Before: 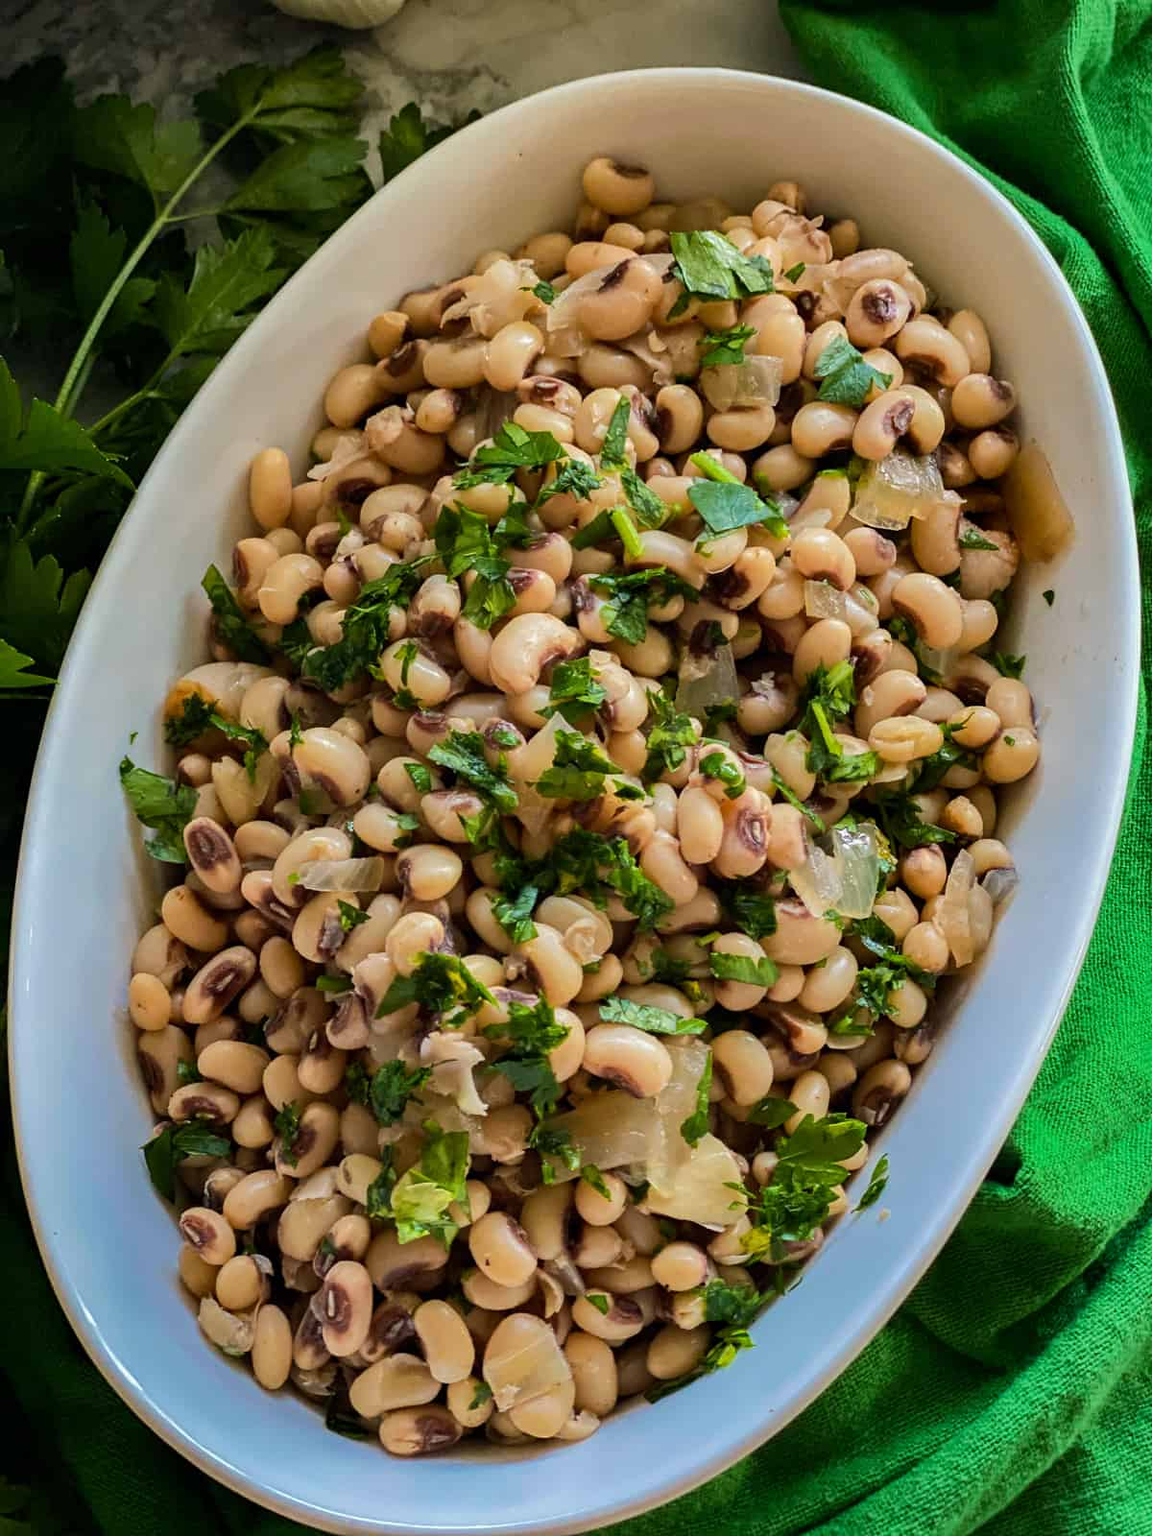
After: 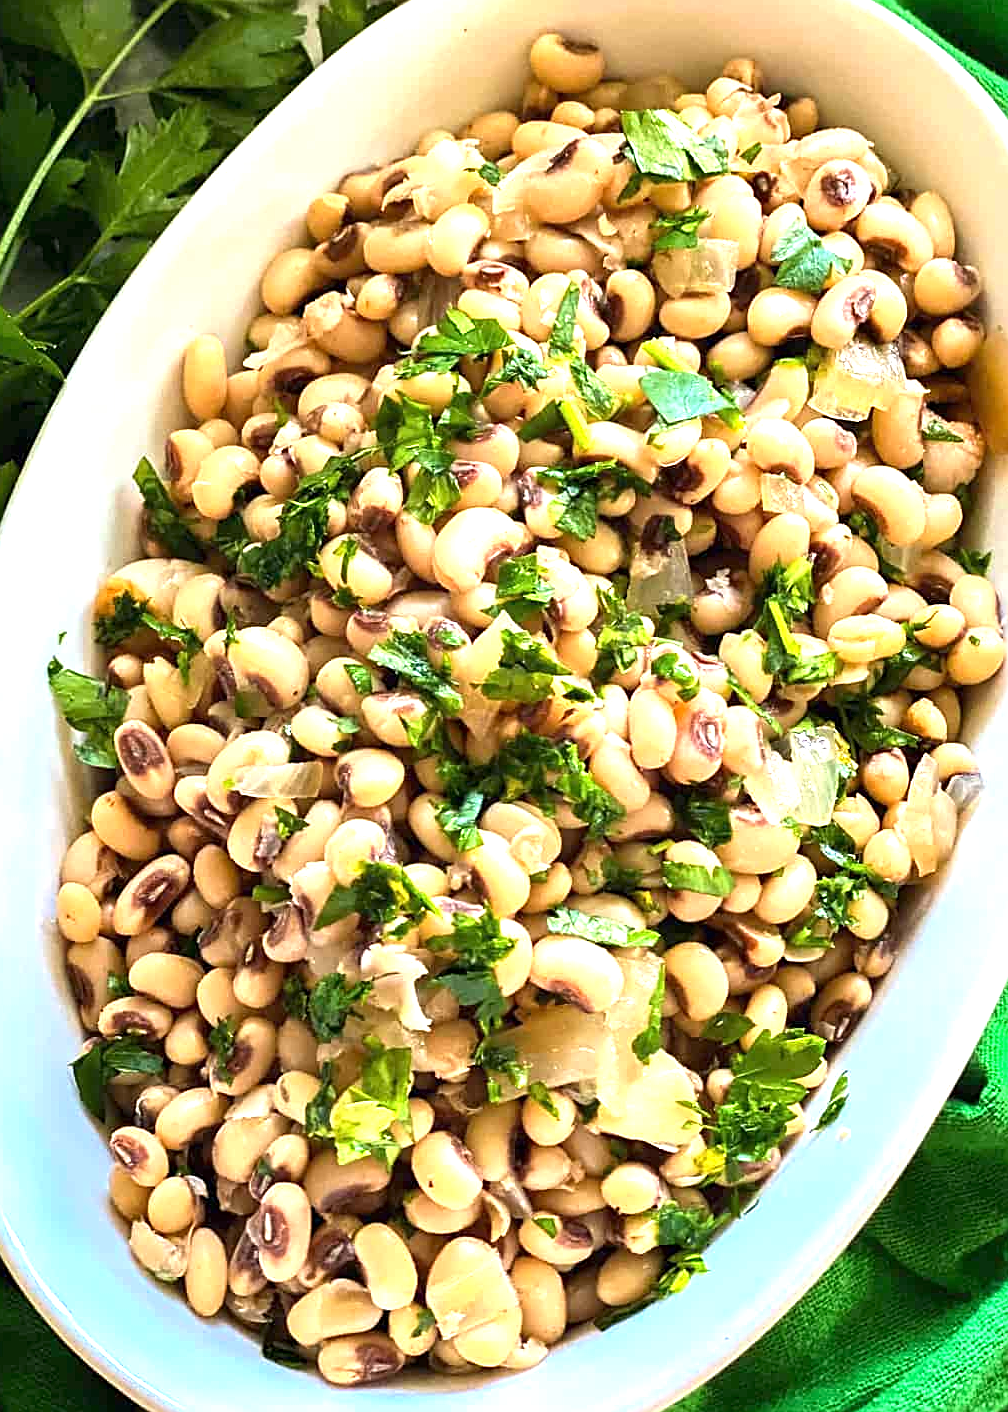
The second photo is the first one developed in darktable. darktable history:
shadows and highlights: radius 334.93, shadows 63.48, highlights 6.06, compress 87.7%, highlights color adjustment 39.73%, soften with gaussian
tone equalizer: on, module defaults
sharpen: on, module defaults
crop: left 6.446%, top 8.188%, right 9.538%, bottom 3.548%
exposure: black level correction 0, exposure 1.5 EV, compensate highlight preservation false
